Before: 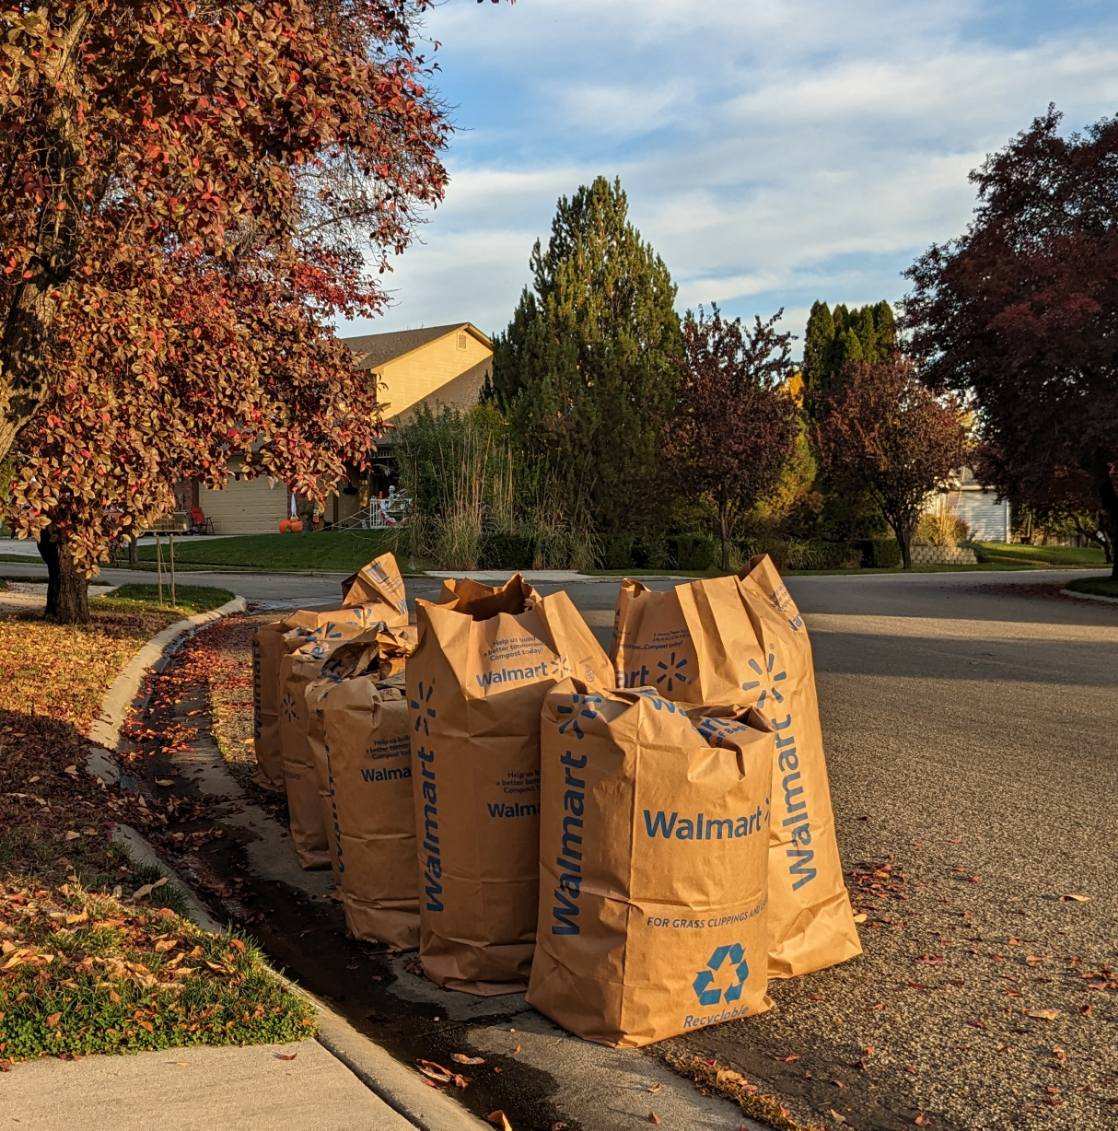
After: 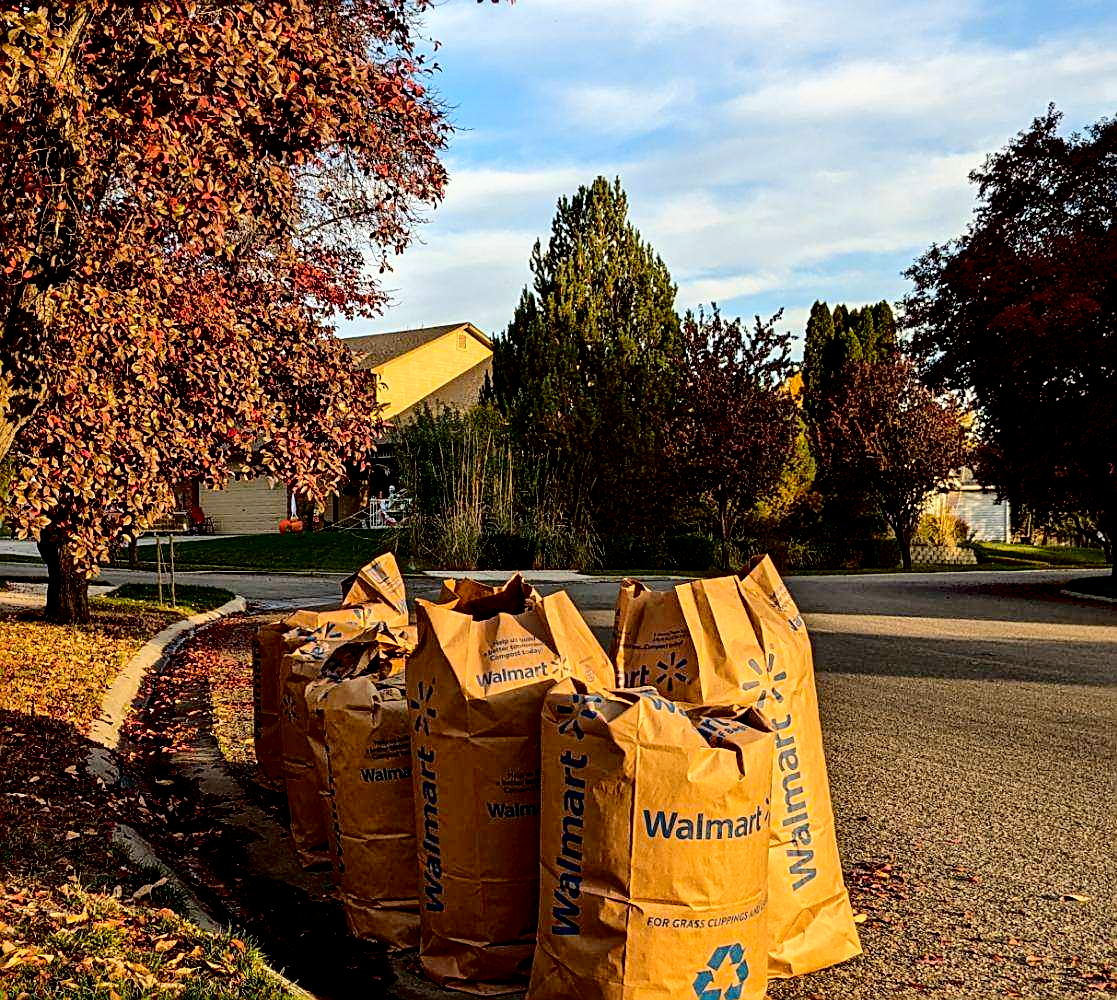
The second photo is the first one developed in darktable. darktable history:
contrast brightness saturation: saturation 0.103
tone curve: curves: ch0 [(0, 0) (0.003, 0) (0.011, 0.001) (0.025, 0.001) (0.044, 0.003) (0.069, 0.009) (0.1, 0.018) (0.136, 0.032) (0.177, 0.074) (0.224, 0.13) (0.277, 0.218) (0.335, 0.321) (0.399, 0.425) (0.468, 0.523) (0.543, 0.617) (0.623, 0.708) (0.709, 0.789) (0.801, 0.873) (0.898, 0.967) (1, 1)], color space Lab, independent channels, preserve colors none
color balance rgb: perceptual saturation grading › global saturation 15.022%
crop and rotate: top 0%, bottom 11.557%
exposure: black level correction 0.01, exposure 0.015 EV, compensate highlight preservation false
sharpen: on, module defaults
